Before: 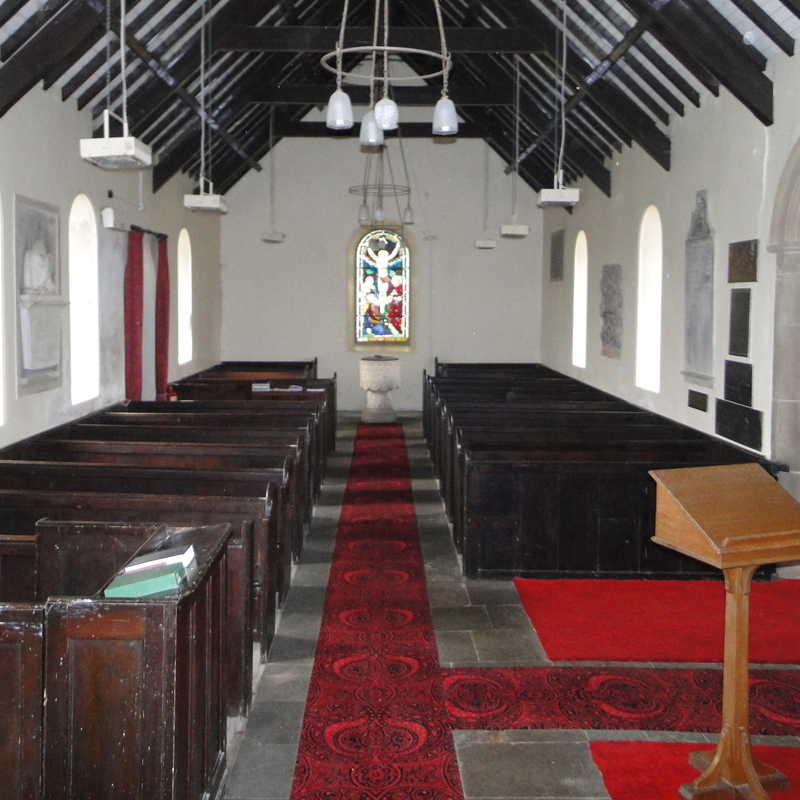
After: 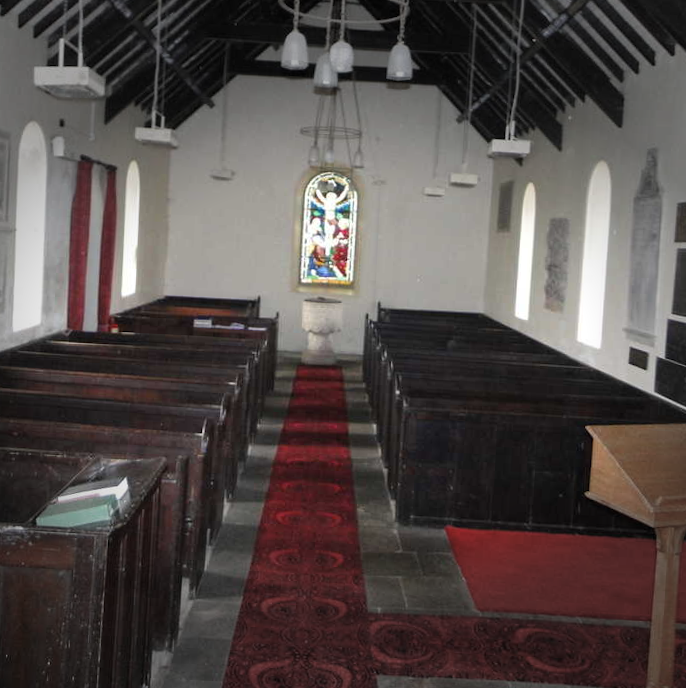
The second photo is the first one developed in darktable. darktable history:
crop and rotate: angle -2.83°, left 5.362%, top 5.181%, right 4.646%, bottom 4.6%
vignetting: fall-off start 70.71%, brightness -0.575, width/height ratio 1.334, unbound false
